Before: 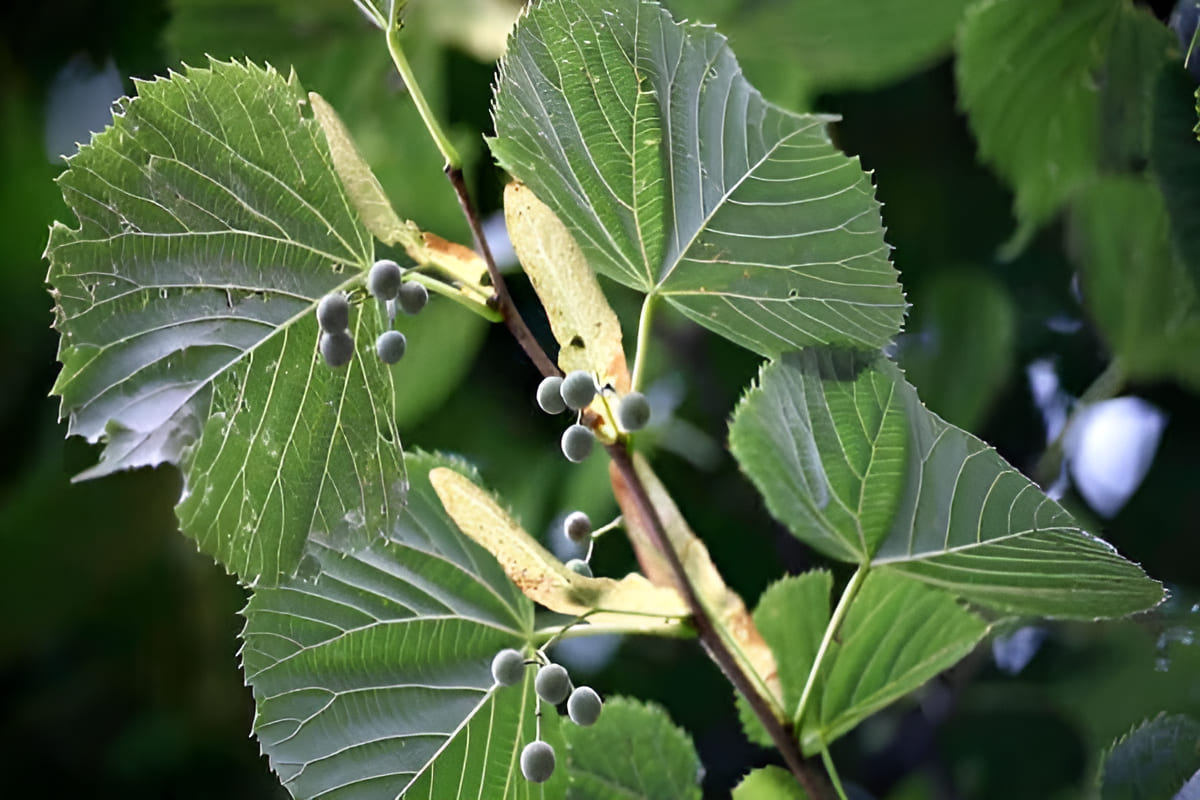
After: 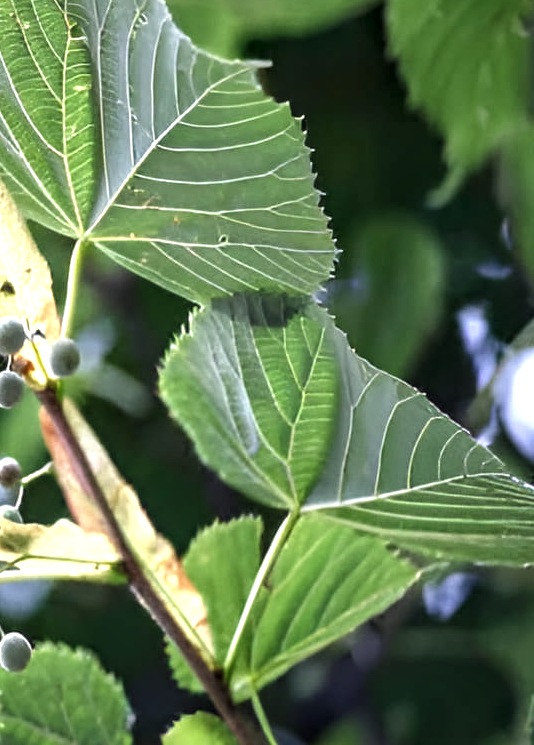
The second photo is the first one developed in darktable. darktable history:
exposure: black level correction -0.002, exposure 0.539 EV, compensate highlight preservation false
crop: left 47.561%, top 6.838%, right 7.929%
local contrast: highlights 61%, detail 143%, midtone range 0.421
